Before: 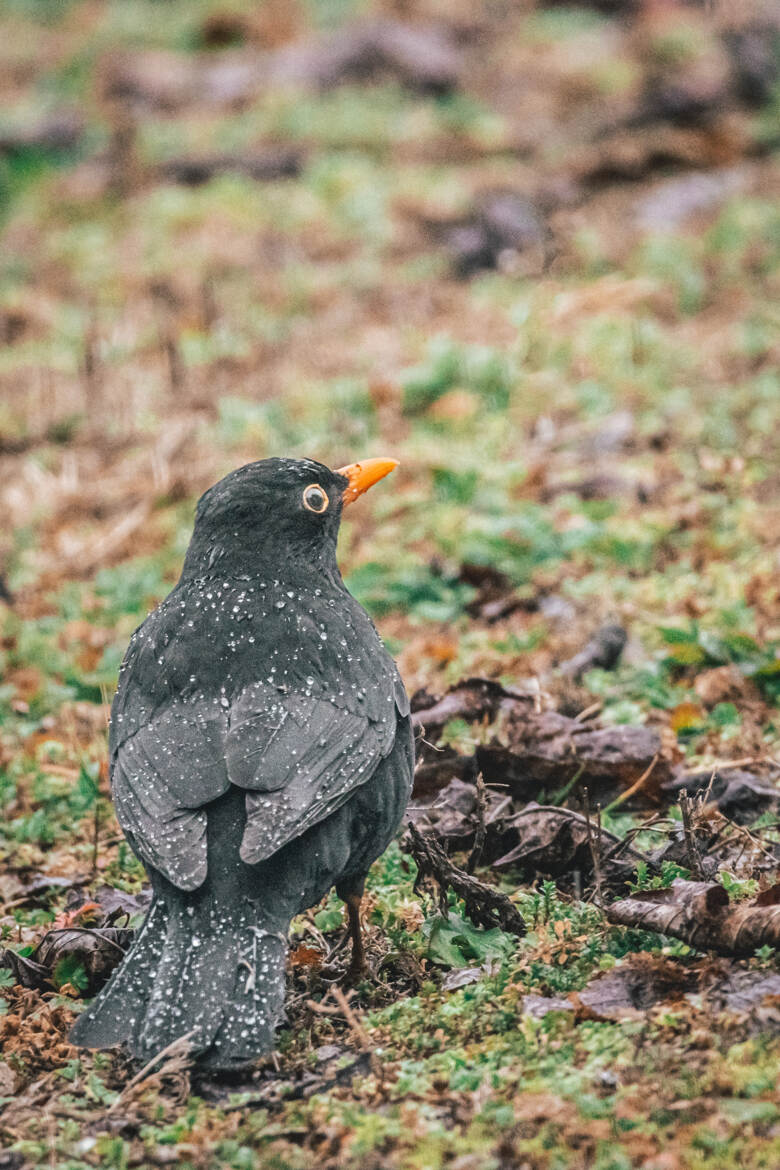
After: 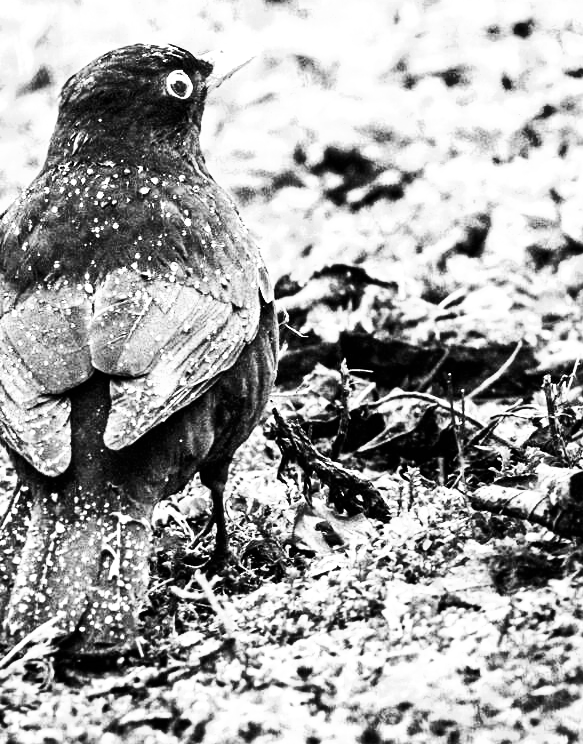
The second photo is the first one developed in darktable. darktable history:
contrast brightness saturation: contrast 0.295
crop and rotate: left 17.461%, top 35.458%, right 7.752%, bottom 0.918%
color zones: curves: ch1 [(0, -0.394) (0.143, -0.394) (0.286, -0.394) (0.429, -0.392) (0.571, -0.391) (0.714, -0.391) (0.857, -0.391) (1, -0.394)], mix 100.79%
exposure: exposure 0.657 EV, compensate highlight preservation false
color correction: highlights a* 14.62, highlights b* 4.81
filmic rgb: black relative exposure -8.28 EV, white relative exposure 2.23 EV, hardness 7.11, latitude 86.17%, contrast 1.697, highlights saturation mix -3.88%, shadows ↔ highlights balance -2.7%, color science v5 (2021), contrast in shadows safe, contrast in highlights safe
shadows and highlights: low approximation 0.01, soften with gaussian
